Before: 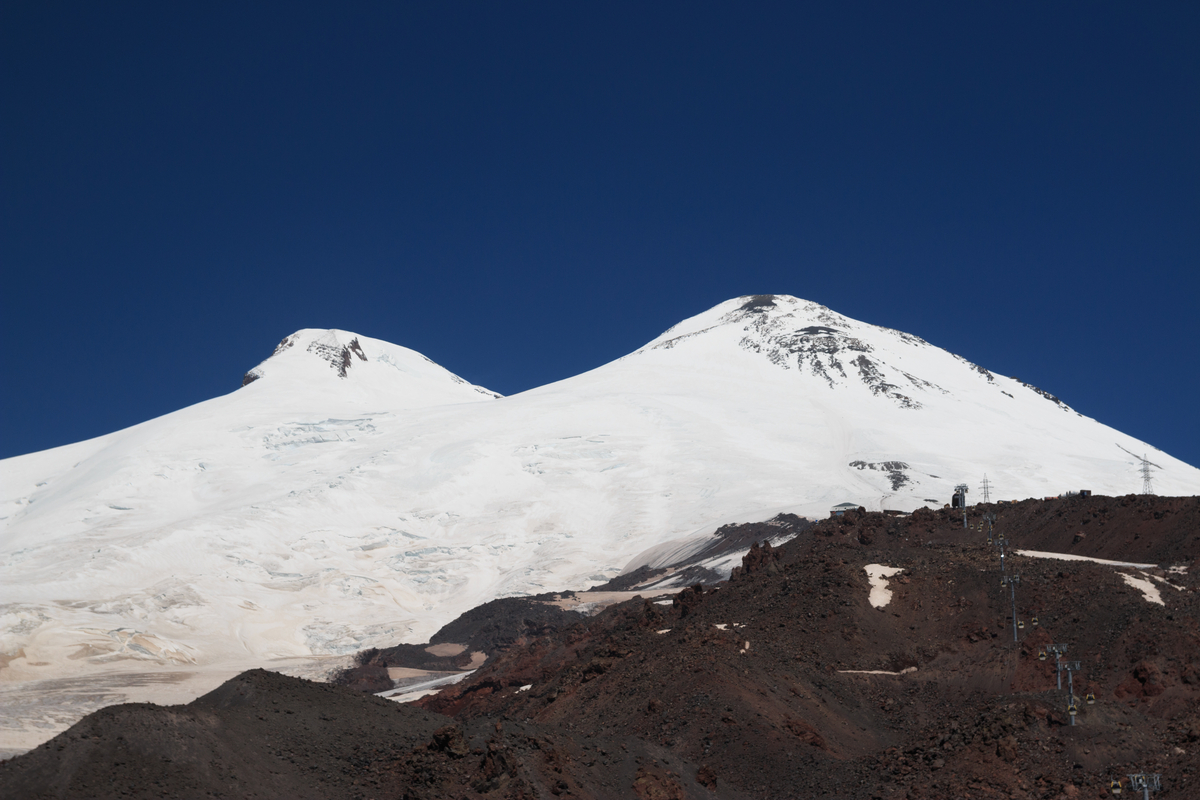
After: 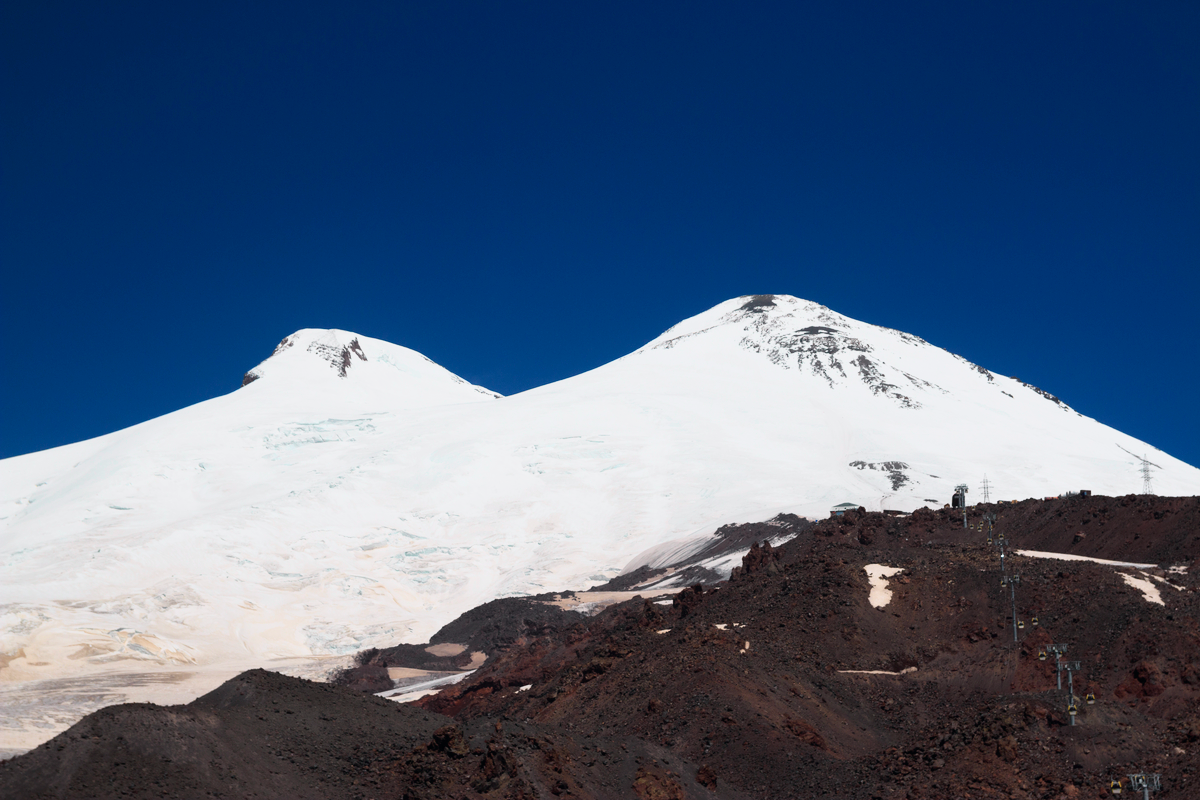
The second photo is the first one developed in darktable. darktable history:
tone curve: curves: ch0 [(0, 0) (0.051, 0.03) (0.096, 0.071) (0.243, 0.246) (0.461, 0.515) (0.605, 0.692) (0.761, 0.85) (0.881, 0.933) (1, 0.984)]; ch1 [(0, 0) (0.1, 0.038) (0.318, 0.243) (0.431, 0.384) (0.488, 0.475) (0.499, 0.499) (0.534, 0.546) (0.567, 0.592) (0.601, 0.632) (0.734, 0.809) (1, 1)]; ch2 [(0, 0) (0.297, 0.257) (0.414, 0.379) (0.453, 0.45) (0.479, 0.483) (0.504, 0.499) (0.52, 0.519) (0.541, 0.554) (0.614, 0.652) (0.817, 0.874) (1, 1)], color space Lab, independent channels, preserve colors none
